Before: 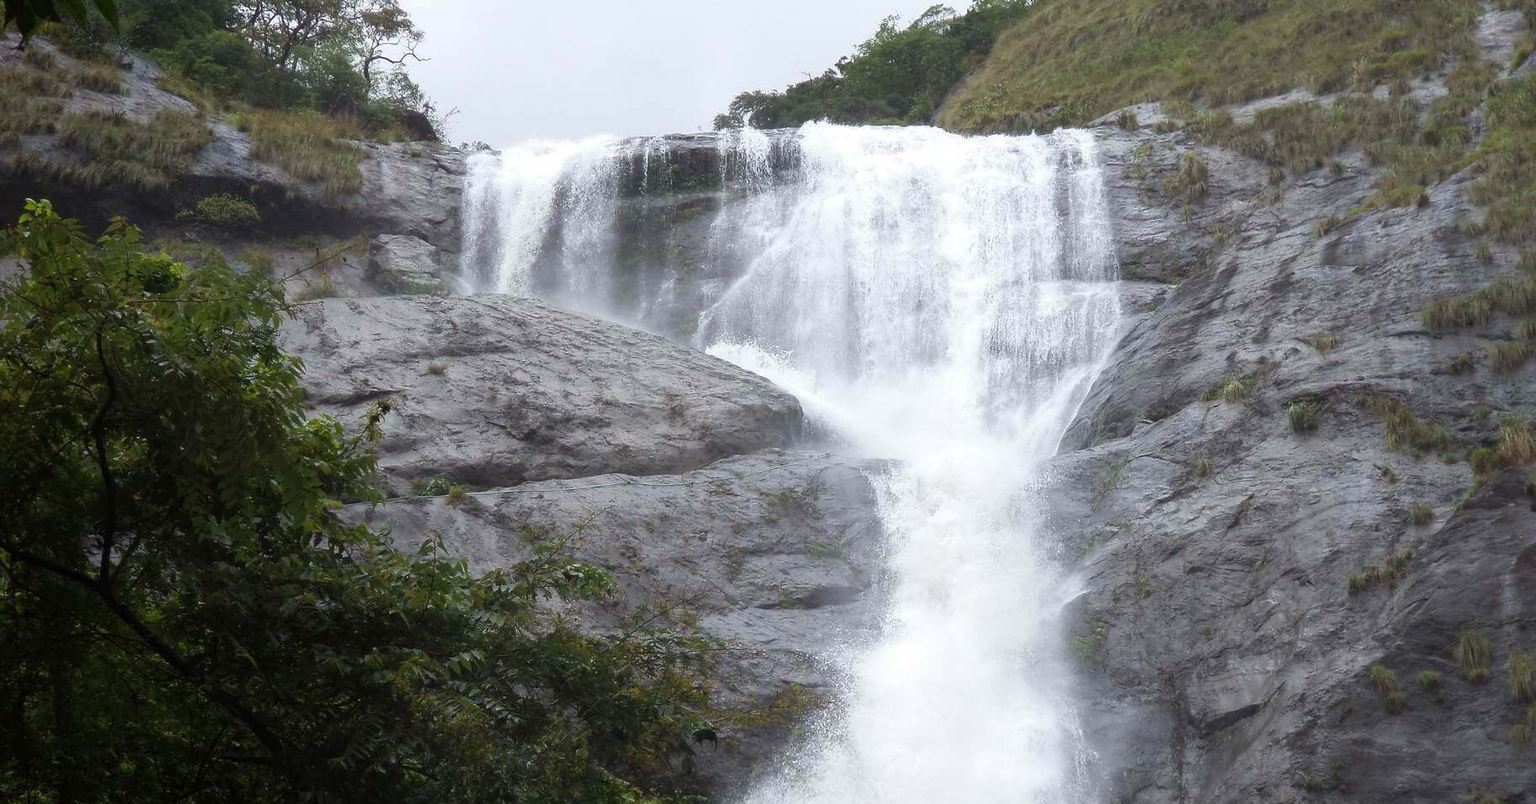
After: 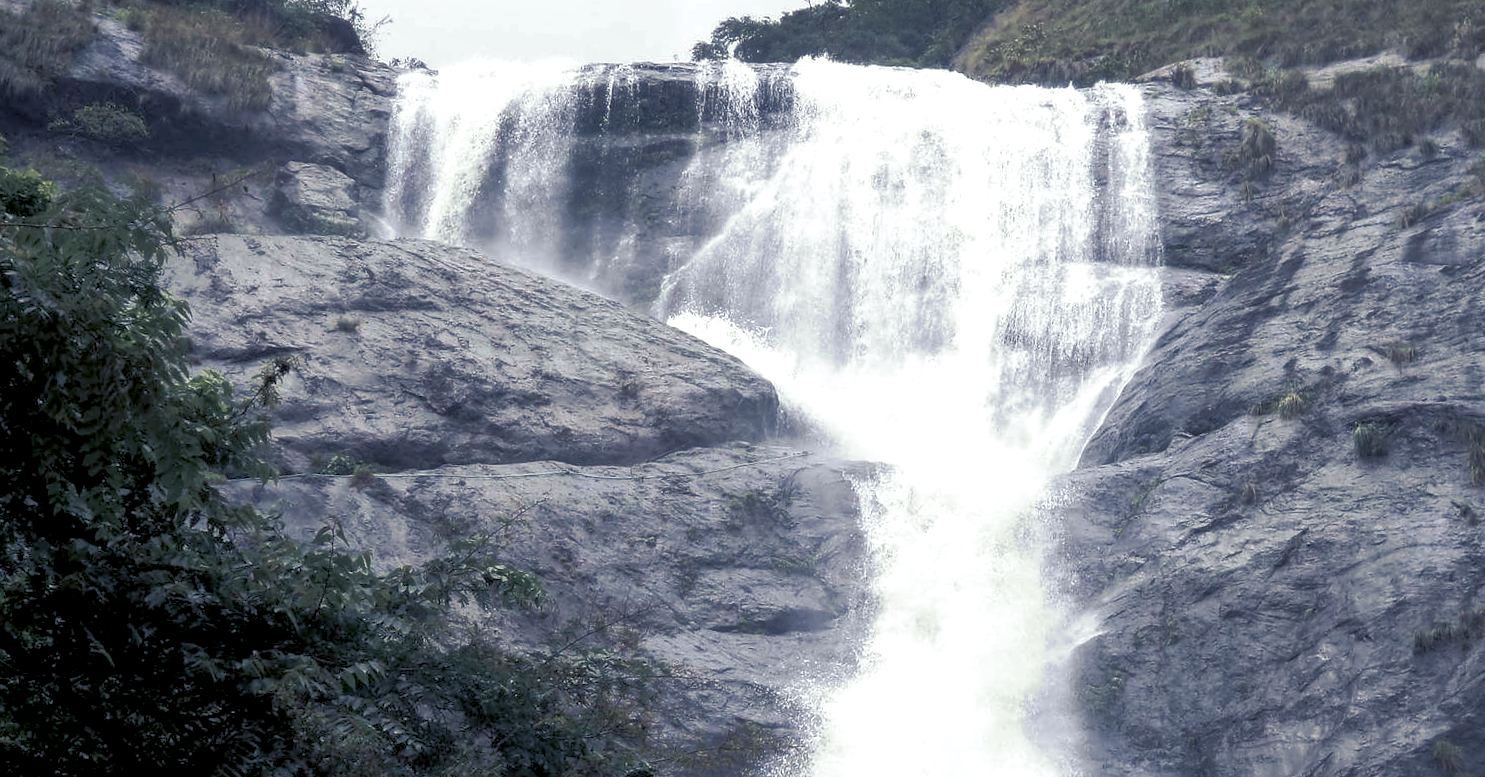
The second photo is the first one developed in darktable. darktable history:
crop and rotate: angle -3.27°, left 5.211%, top 5.211%, right 4.607%, bottom 4.607%
exposure: black level correction 0.007, exposure 0.159 EV, compensate highlight preservation false
local contrast: on, module defaults
rgb curve: curves: ch0 [(0, 0) (0.072, 0.166) (0.217, 0.293) (0.414, 0.42) (1, 1)], compensate middle gray true, preserve colors basic power
split-toning: shadows › hue 230.4°
